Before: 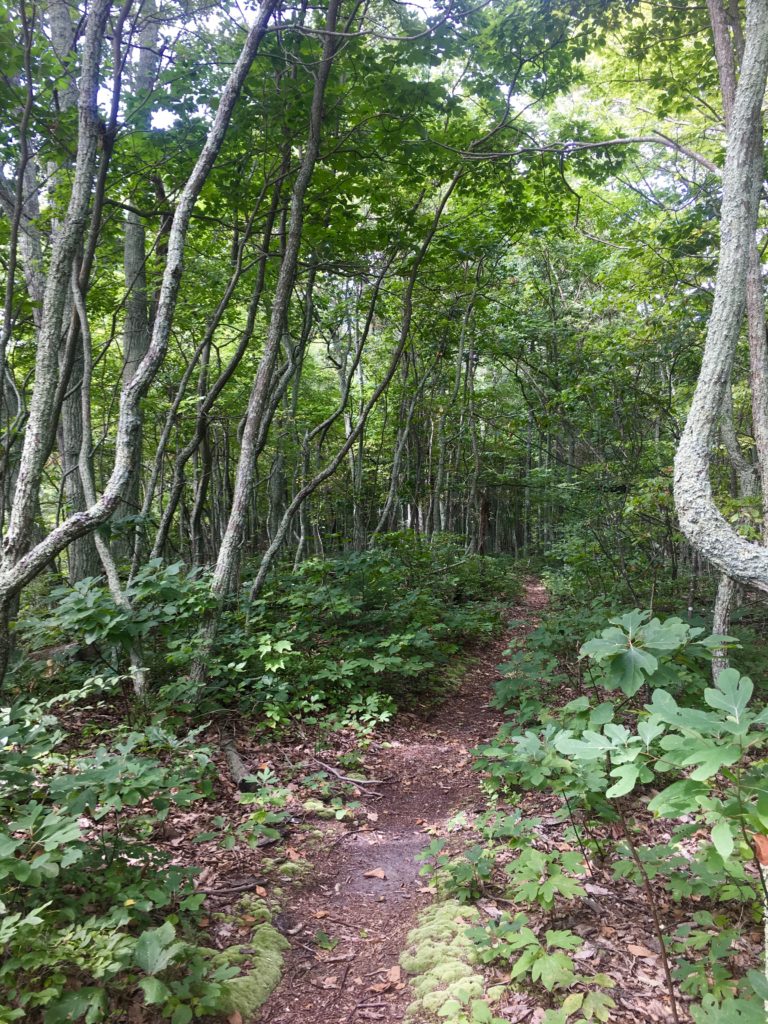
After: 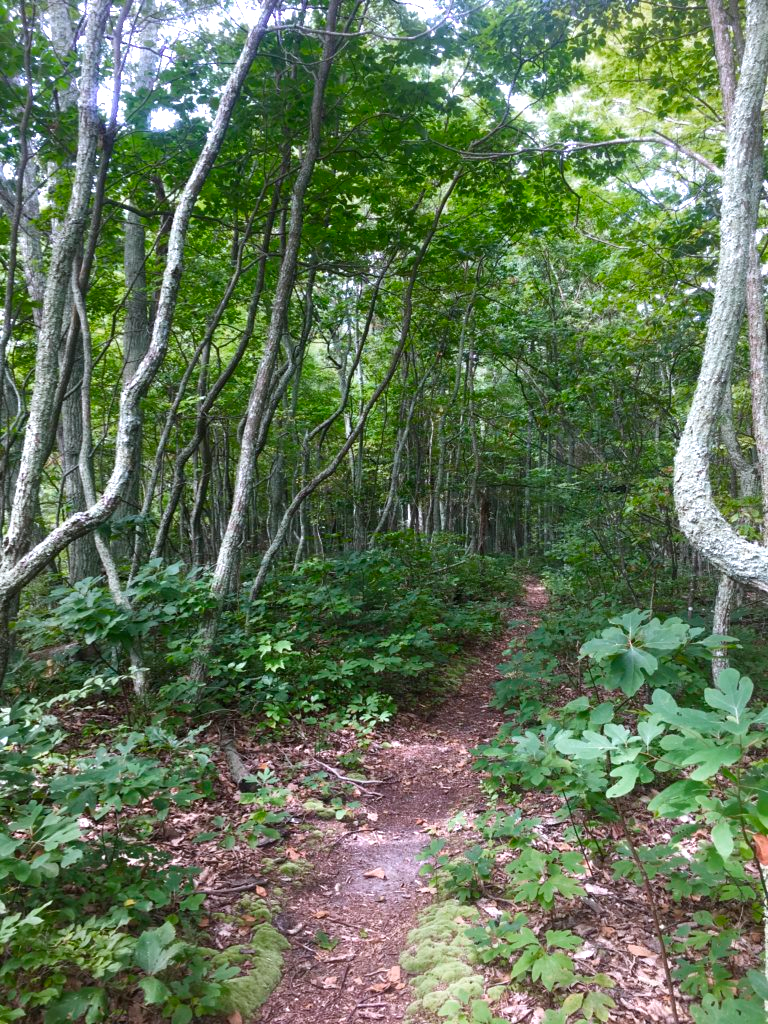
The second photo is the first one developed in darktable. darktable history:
exposure: exposure 0.191 EV, compensate highlight preservation false
white balance: red 0.98, blue 1.034
color zones: curves: ch0 [(0.203, 0.433) (0.607, 0.517) (0.697, 0.696) (0.705, 0.897)]
